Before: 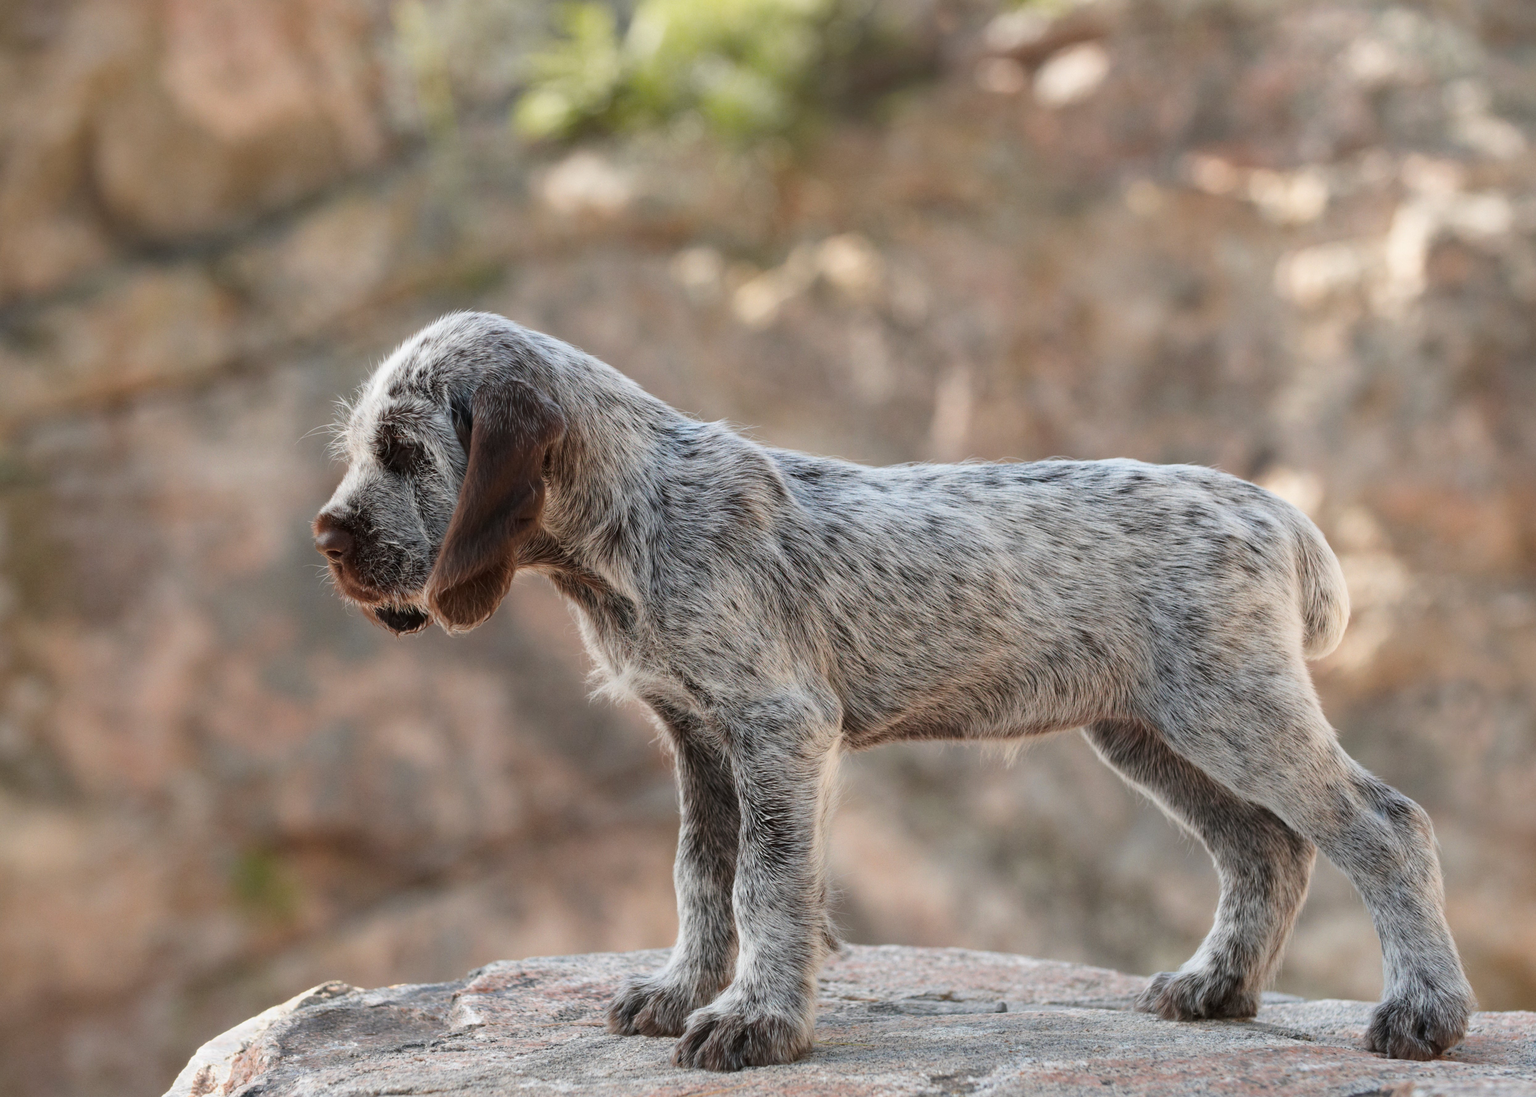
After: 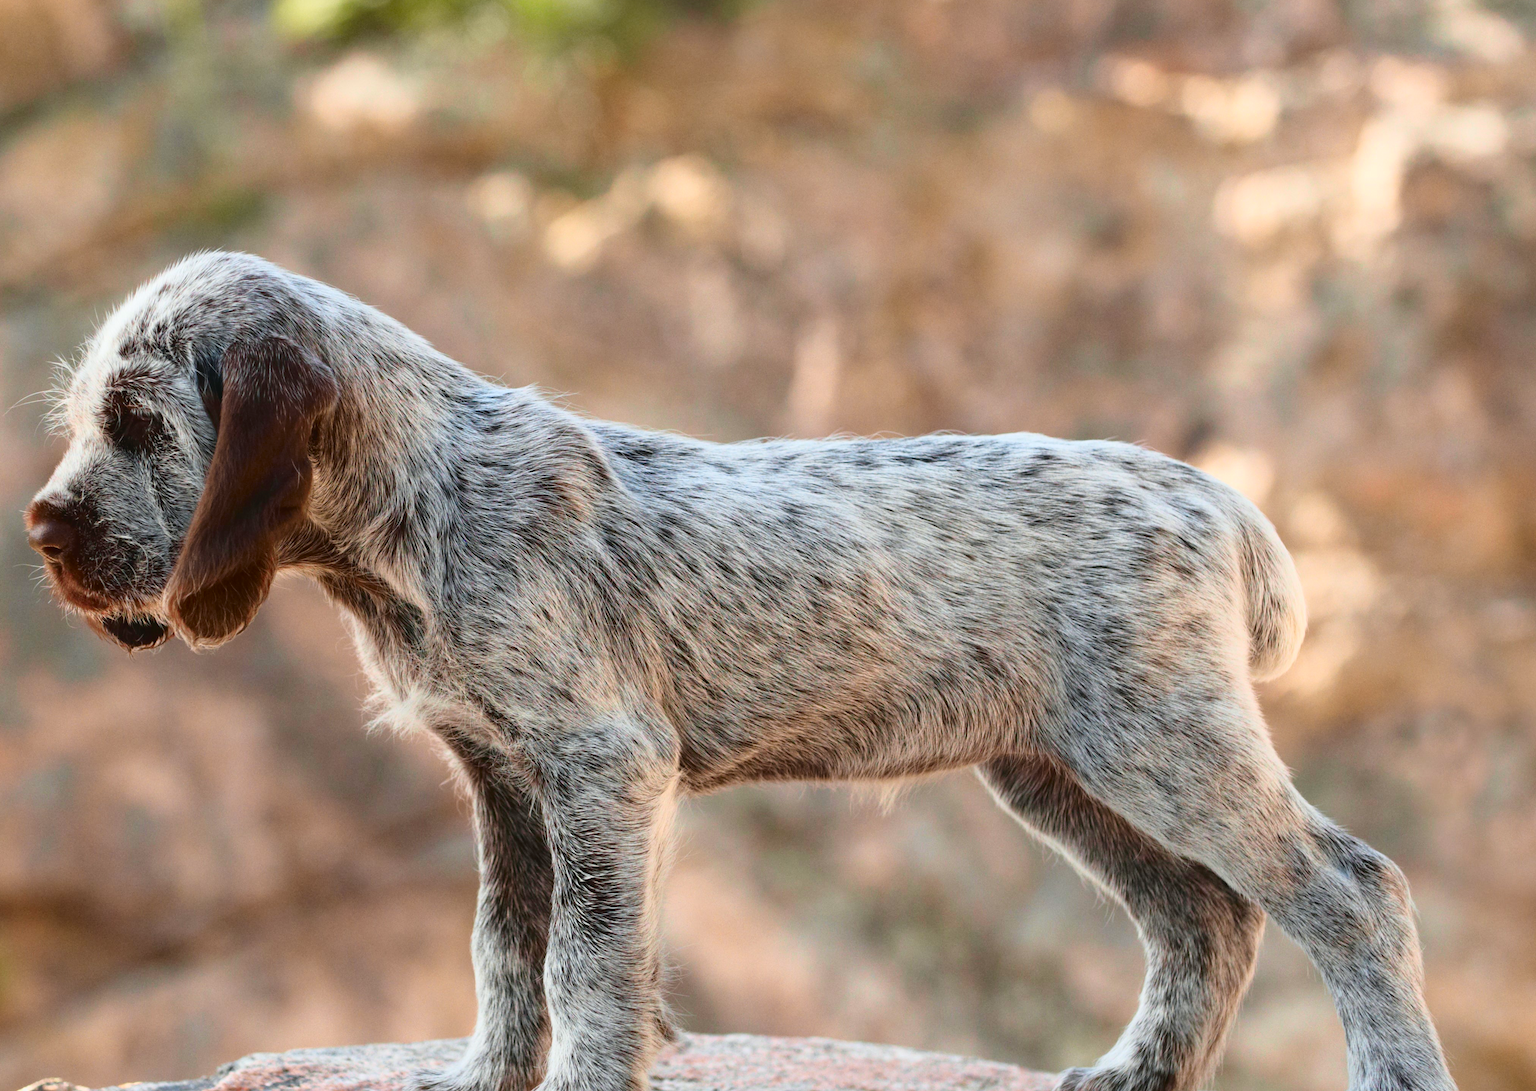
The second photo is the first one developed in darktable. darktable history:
tone curve: curves: ch0 [(0.001, 0.034) (0.115, 0.093) (0.251, 0.232) (0.382, 0.397) (0.652, 0.719) (0.802, 0.876) (1, 0.998)]; ch1 [(0, 0) (0.384, 0.324) (0.472, 0.466) (0.504, 0.5) (0.517, 0.533) (0.547, 0.564) (0.582, 0.628) (0.657, 0.727) (1, 1)]; ch2 [(0, 0) (0.278, 0.232) (0.5, 0.5) (0.531, 0.552) (0.61, 0.653) (1, 1)], color space Lab, independent channels, preserve colors none
crop: left 19.055%, top 9.872%, right 0%, bottom 9.576%
